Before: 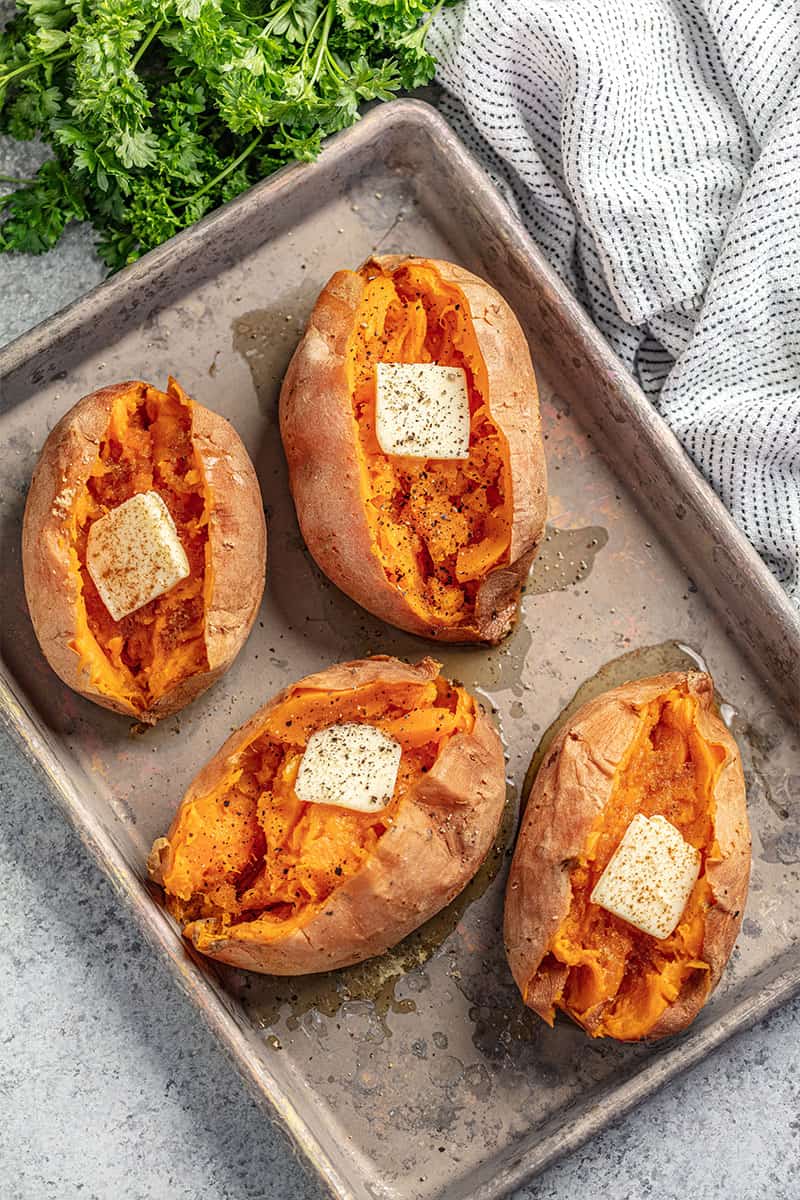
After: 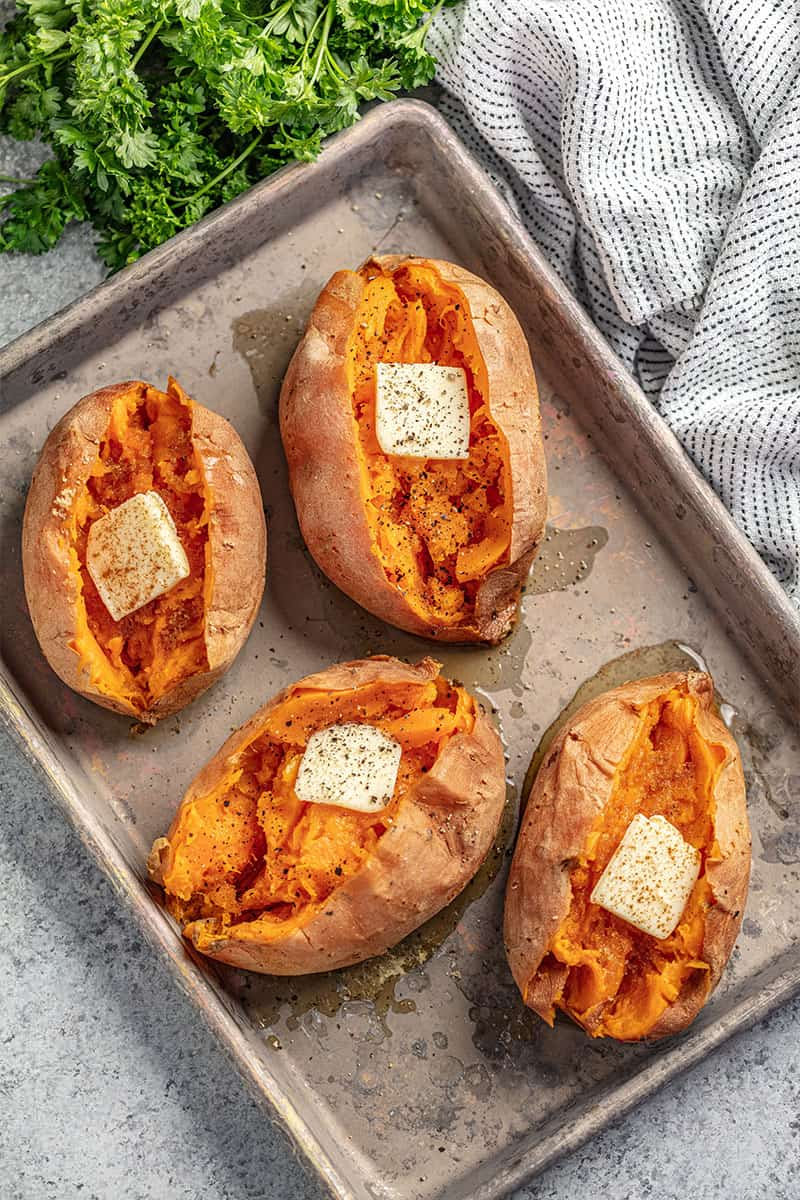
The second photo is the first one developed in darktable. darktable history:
shadows and highlights: shadows 59.34, soften with gaussian
